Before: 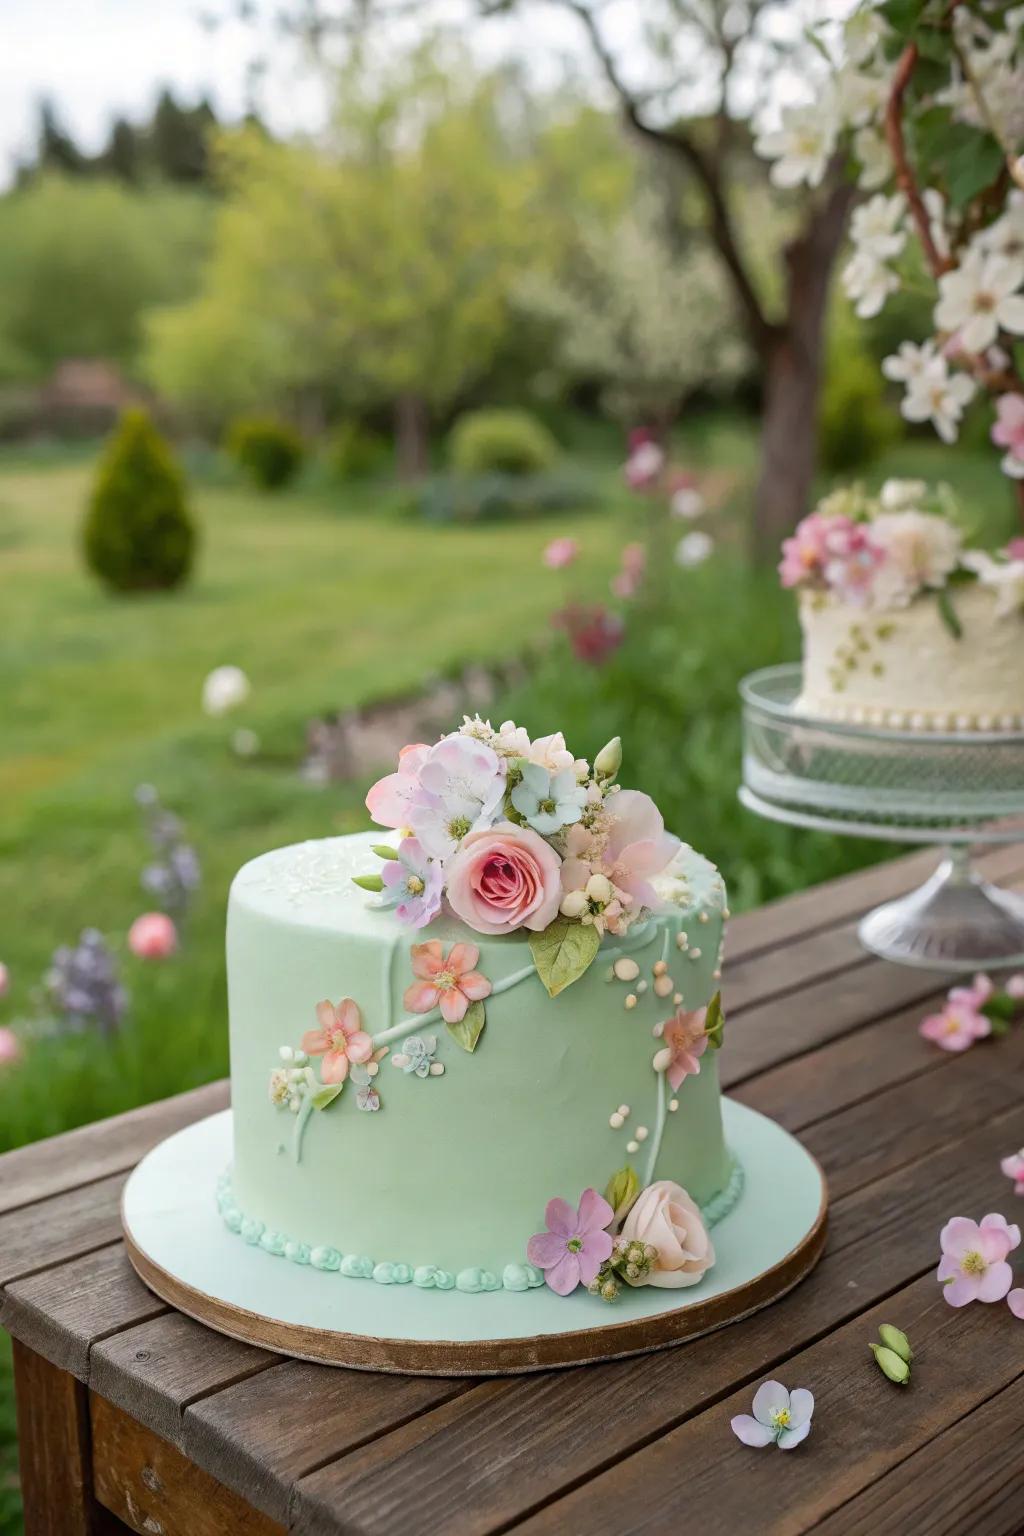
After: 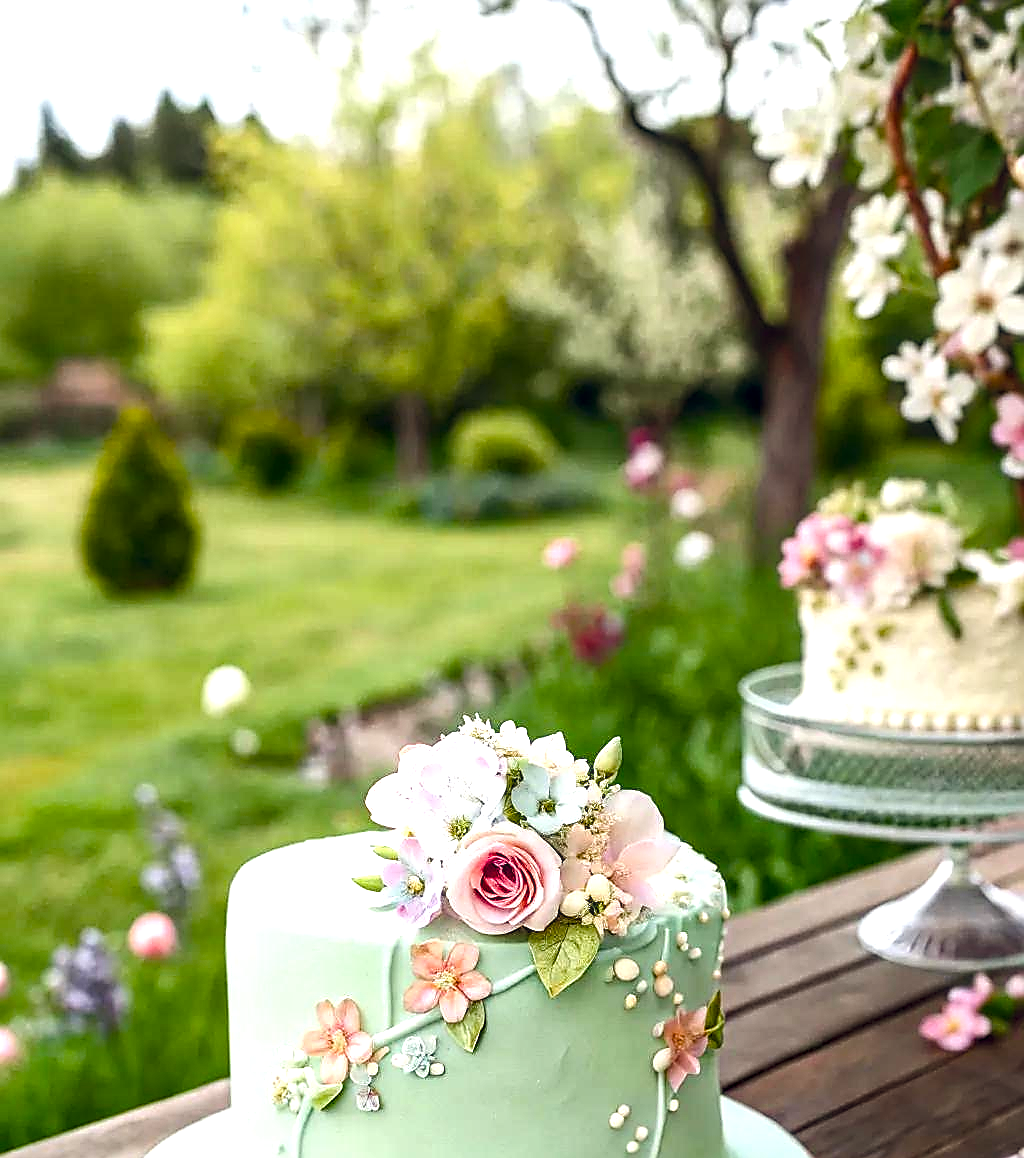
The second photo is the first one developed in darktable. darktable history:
crop: bottom 24.562%
local contrast: detail 130%
sharpen: radius 1.413, amount 1.256, threshold 0.666
color balance rgb: highlights gain › luminance 18.054%, global offset › chroma 0.067%, global offset › hue 253.11°, perceptual saturation grading › global saturation 45.584%, perceptual saturation grading › highlights -50.214%, perceptual saturation grading › shadows 30.966%, global vibrance 20%
tone equalizer: -8 EV -0.737 EV, -7 EV -0.698 EV, -6 EV -0.569 EV, -5 EV -0.392 EV, -3 EV 0.376 EV, -2 EV 0.6 EV, -1 EV 0.691 EV, +0 EV 0.769 EV, edges refinement/feathering 500, mask exposure compensation -1.57 EV, preserve details no
